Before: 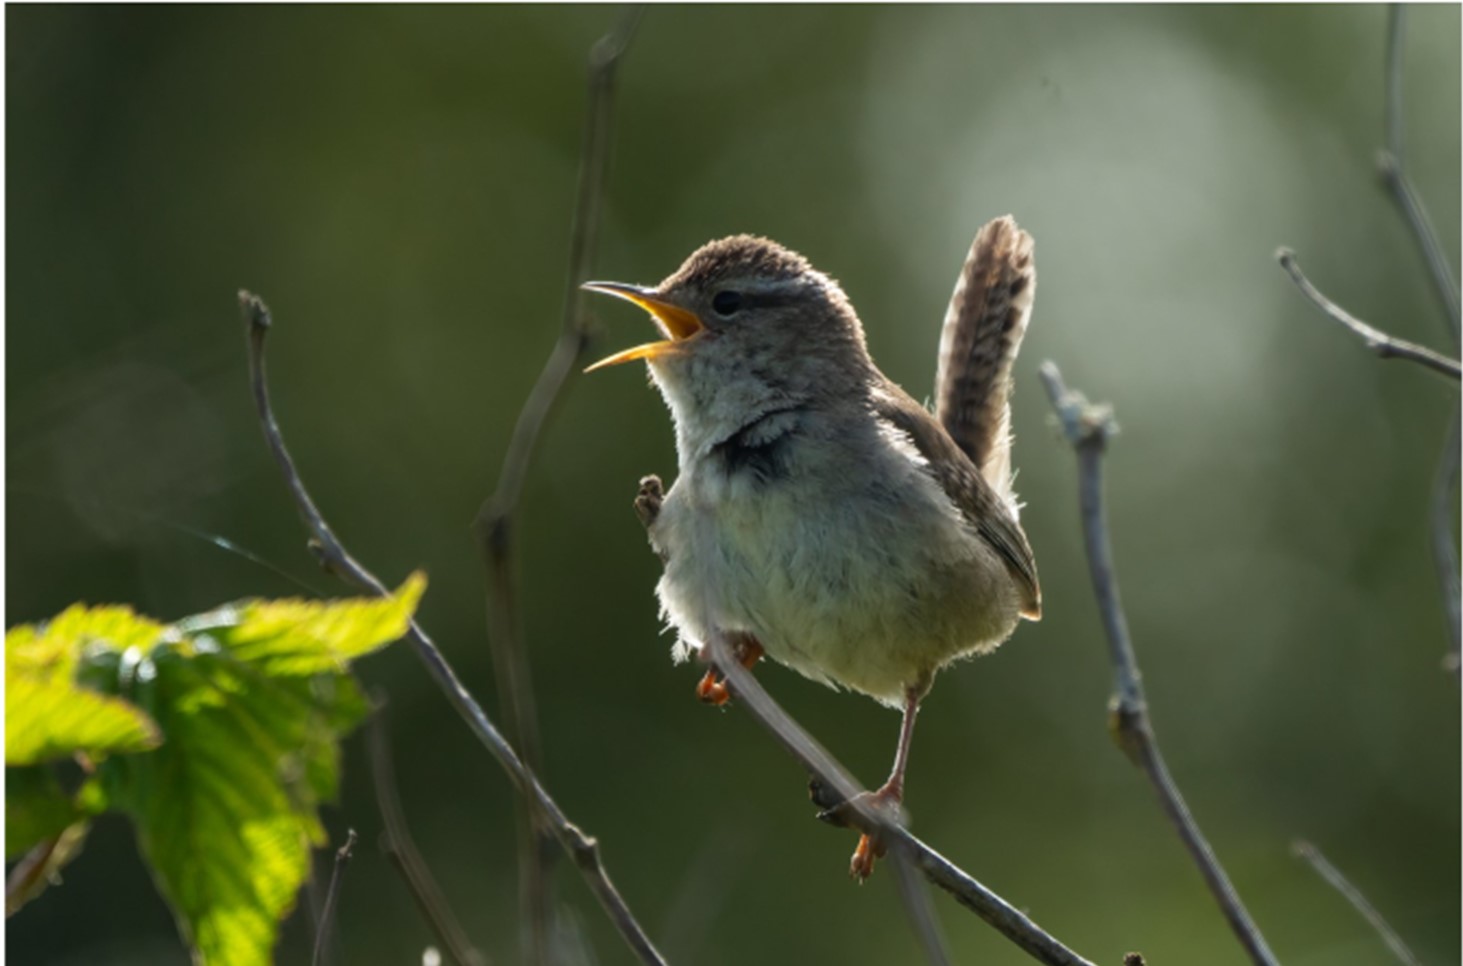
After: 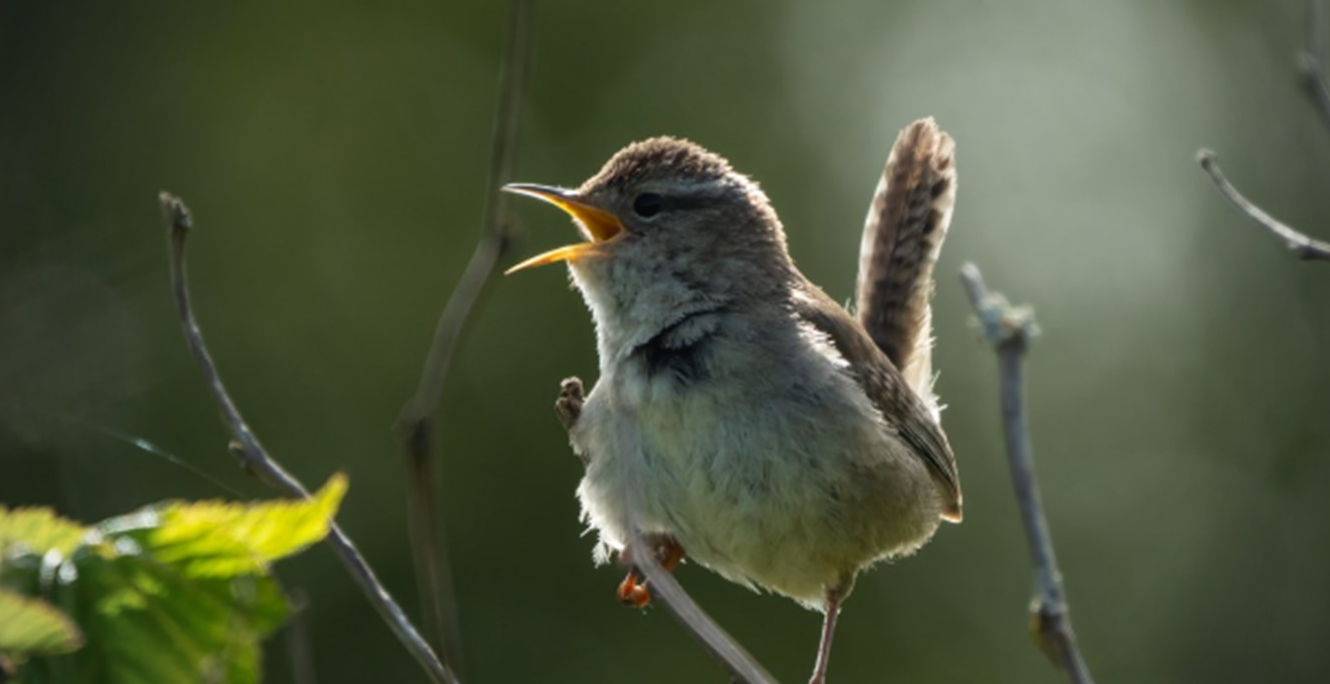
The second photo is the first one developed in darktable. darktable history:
vignetting: brightness -0.475, unbound false
crop: left 5.423%, top 10.215%, right 3.626%, bottom 18.973%
